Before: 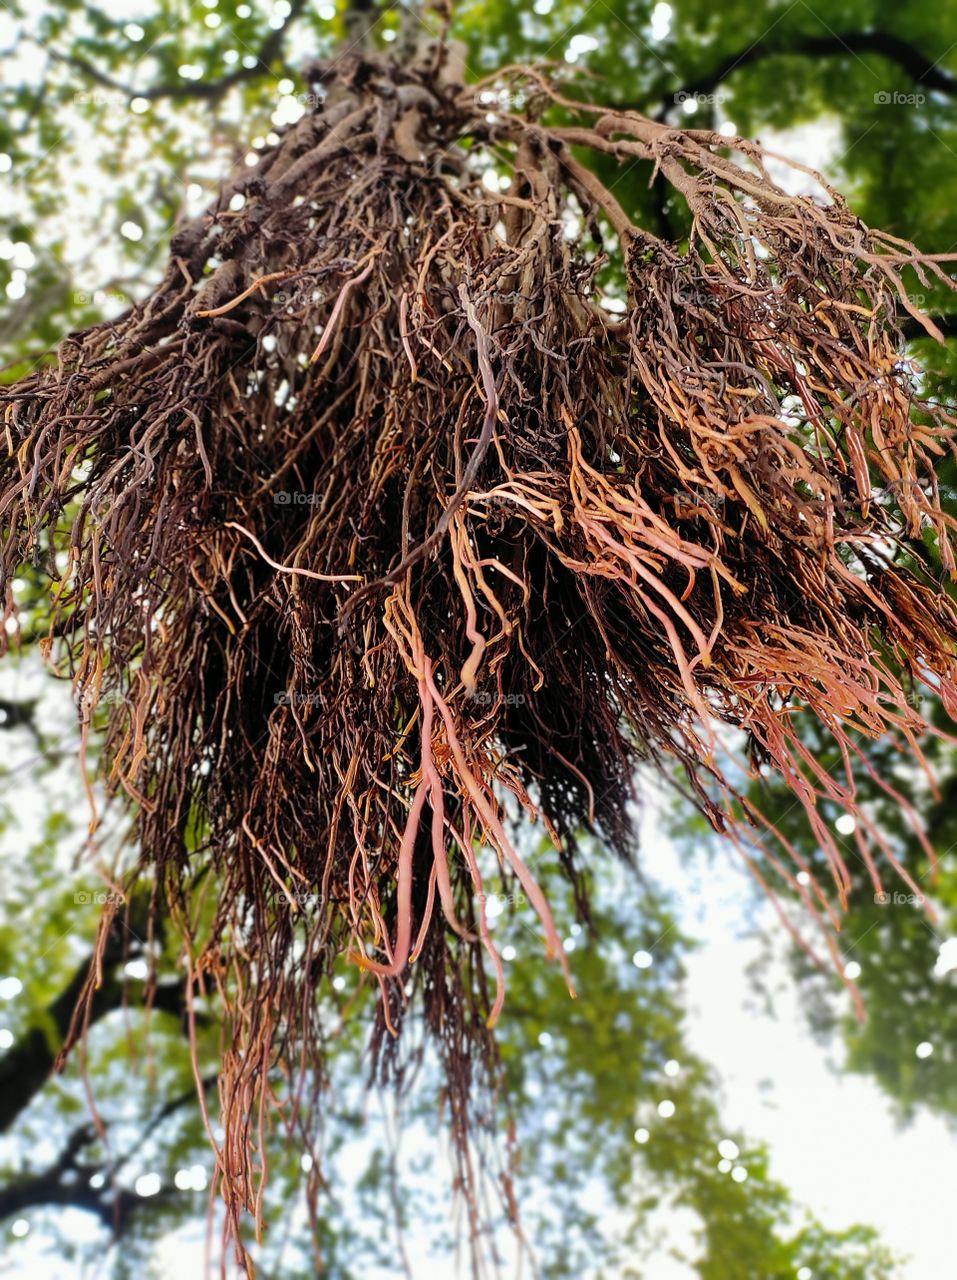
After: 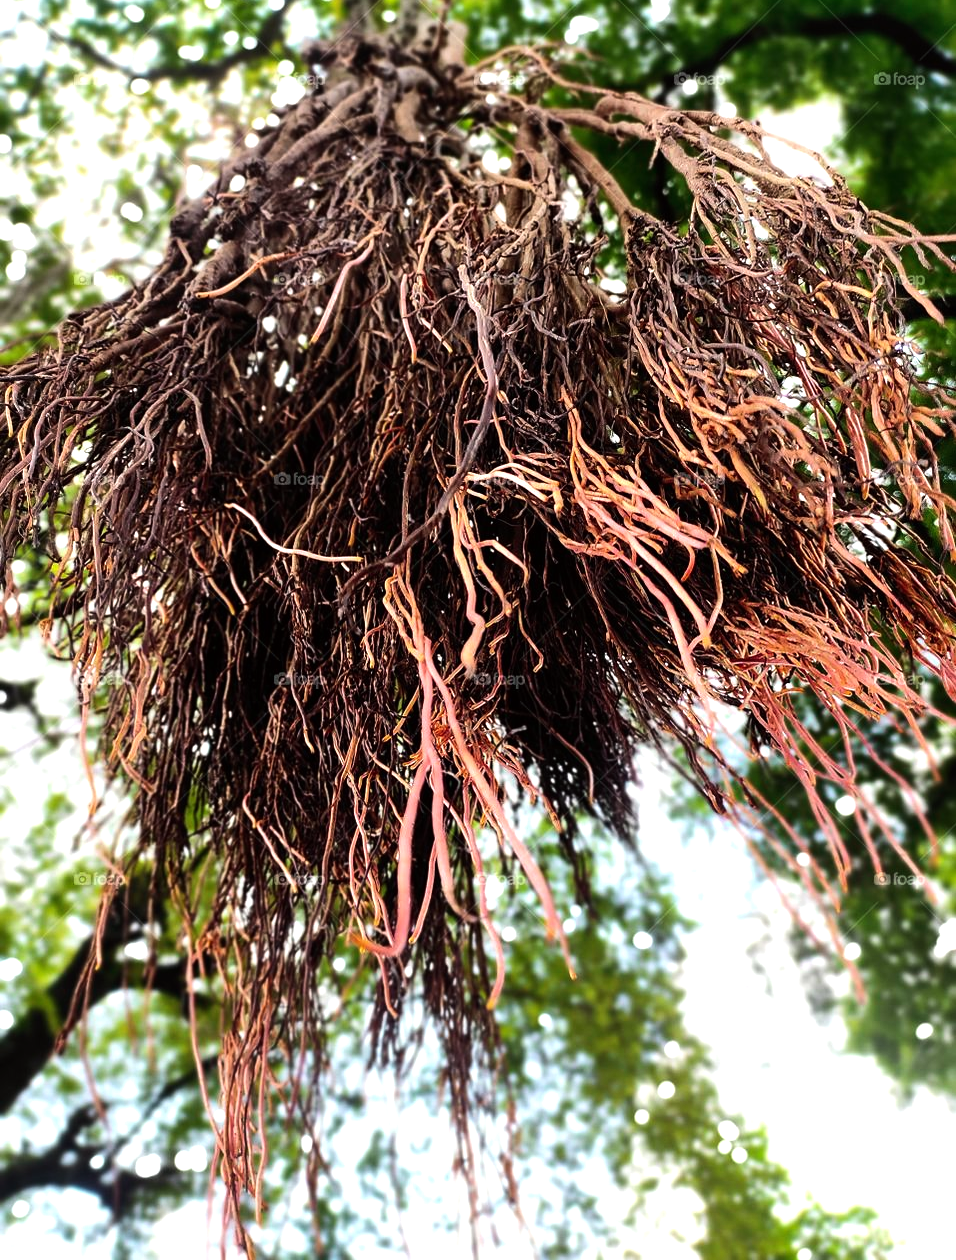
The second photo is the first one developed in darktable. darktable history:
tone curve: curves: ch0 [(0, 0) (0.253, 0.237) (1, 1)]; ch1 [(0, 0) (0.411, 0.385) (0.502, 0.506) (0.557, 0.565) (0.66, 0.683) (1, 1)]; ch2 [(0, 0) (0.394, 0.413) (0.5, 0.5) (1, 1)], color space Lab, independent channels, preserve colors none
tone equalizer: -8 EV -0.758 EV, -7 EV -0.672 EV, -6 EV -0.596 EV, -5 EV -0.373 EV, -3 EV 0.396 EV, -2 EV 0.6 EV, -1 EV 0.687 EV, +0 EV 0.722 EV, edges refinement/feathering 500, mask exposure compensation -1.57 EV, preserve details no
crop: top 1.551%, right 0.059%
